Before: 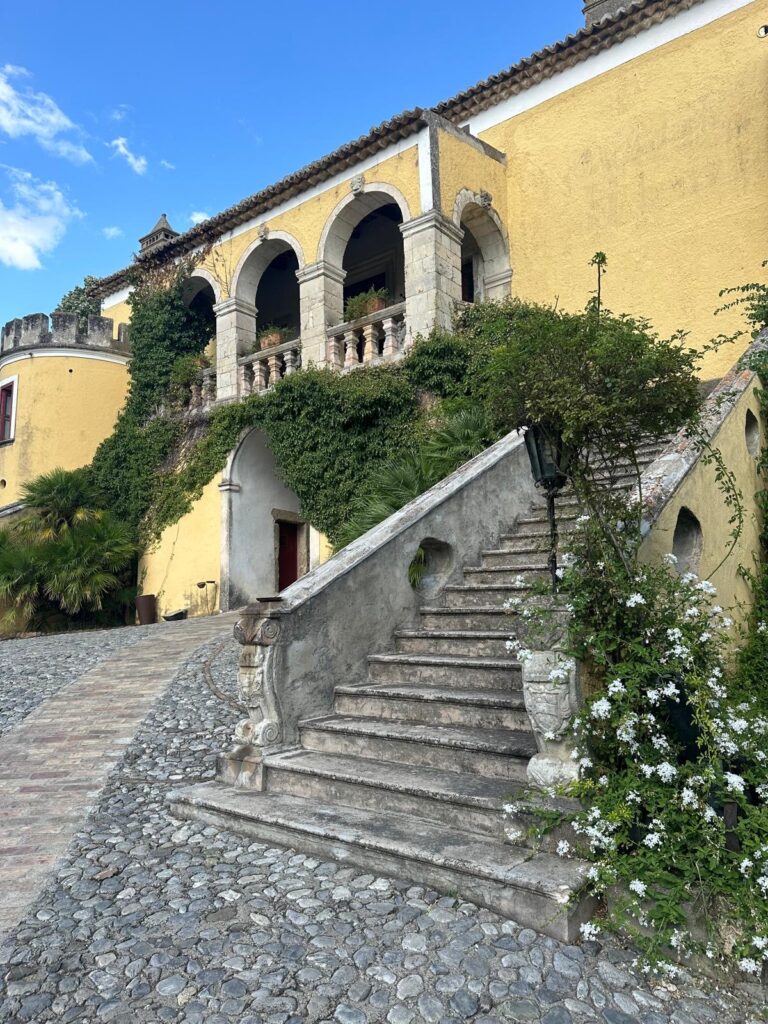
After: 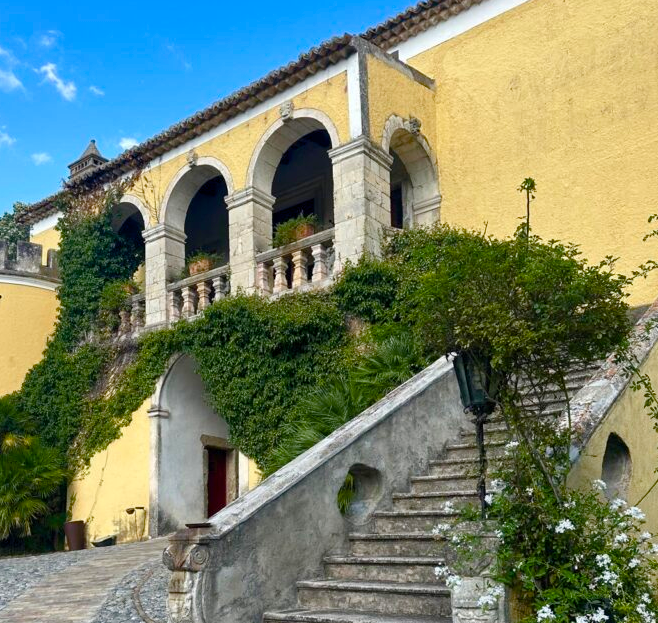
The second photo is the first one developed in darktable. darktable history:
color balance rgb: linear chroma grading › global chroma 14.366%, perceptual saturation grading › global saturation 20%, perceptual saturation grading › highlights -25.335%, perceptual saturation grading › shadows 50.169%
crop and rotate: left 9.283%, top 7.274%, right 4.928%, bottom 31.88%
